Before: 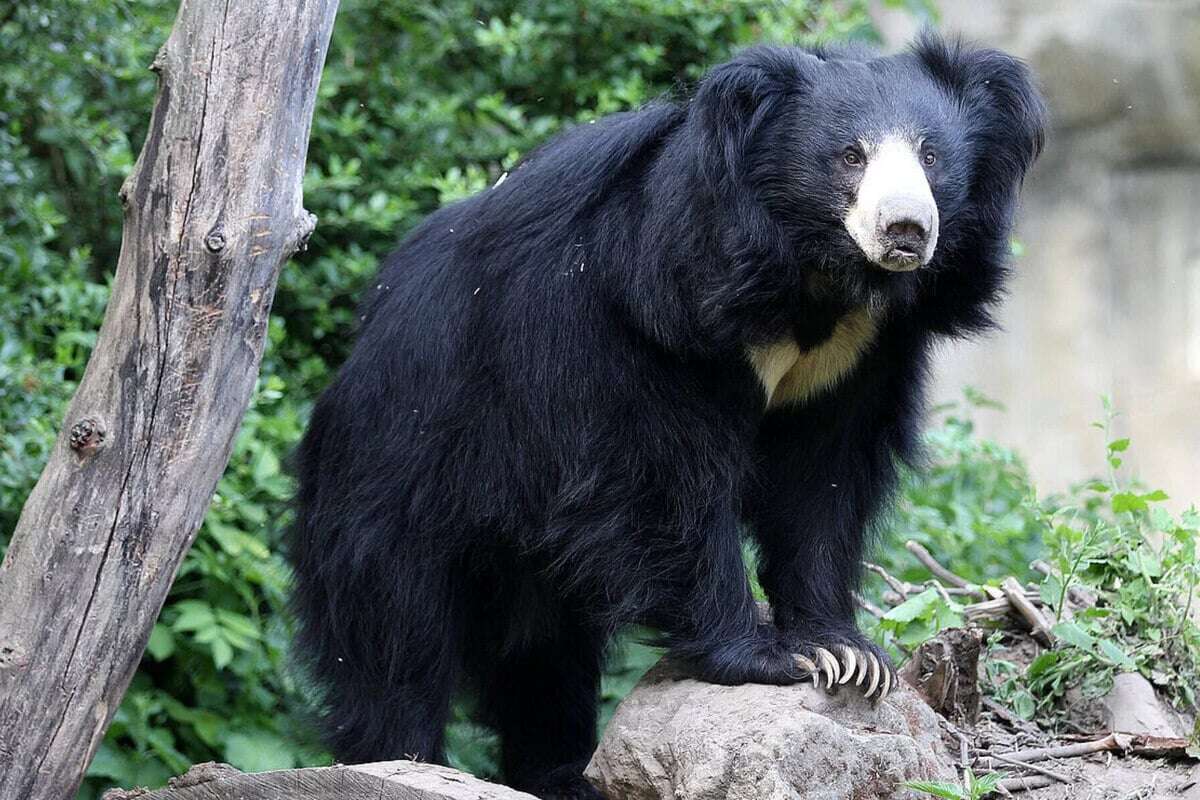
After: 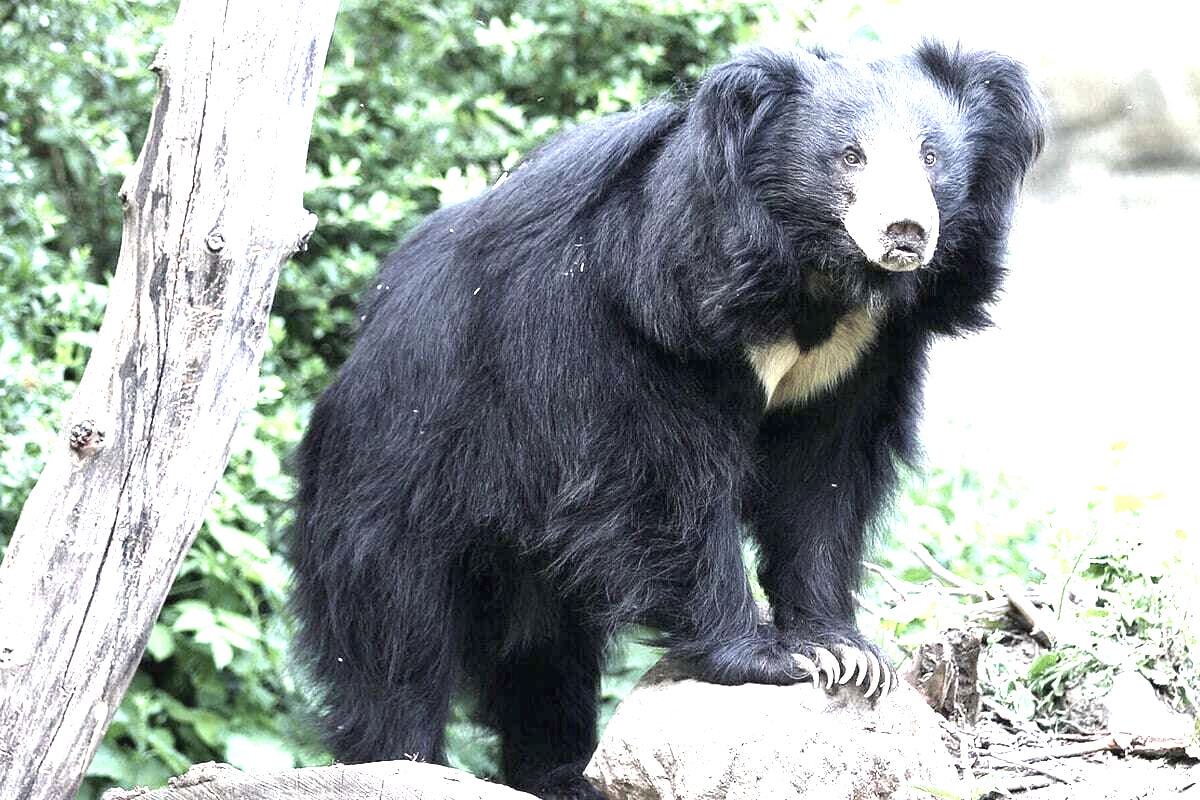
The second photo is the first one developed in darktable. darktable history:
contrast brightness saturation: contrast -0.045, saturation -0.395
local contrast: mode bilateral grid, contrast 100, coarseness 100, detail 108%, midtone range 0.2
exposure: exposure 2.013 EV, compensate exposure bias true, compensate highlight preservation false
